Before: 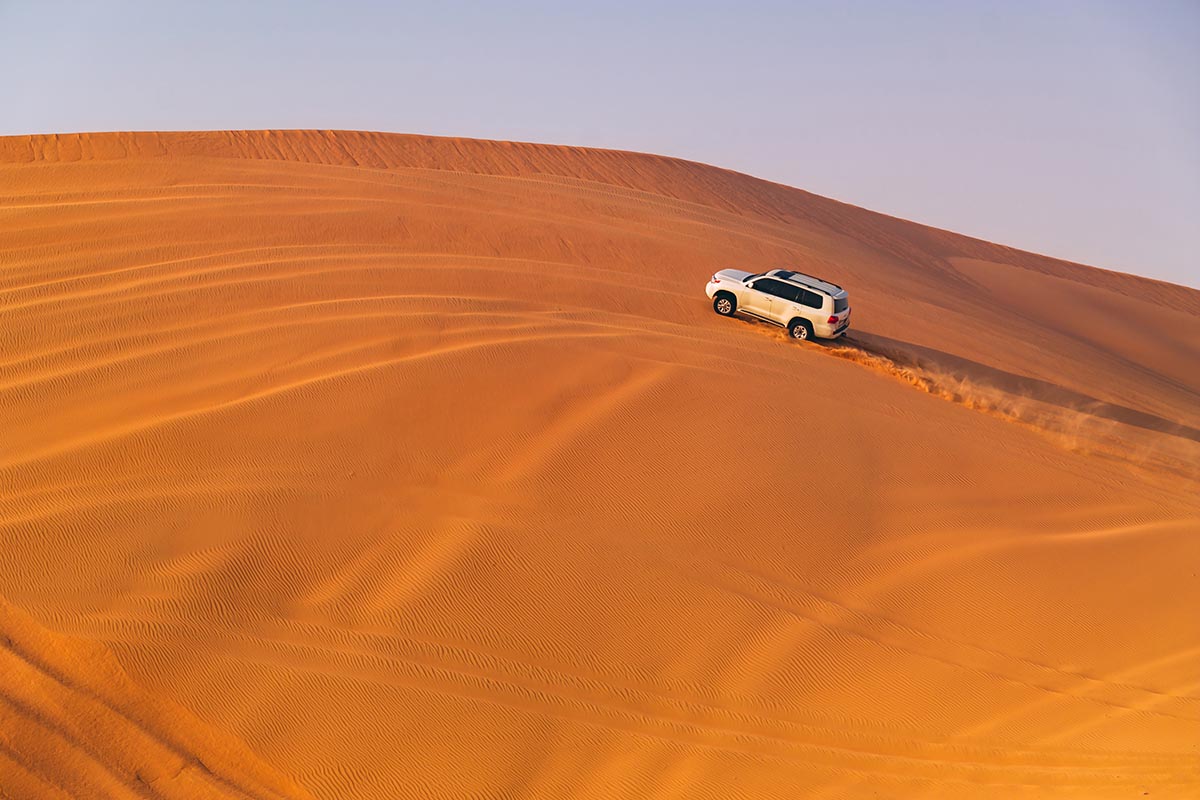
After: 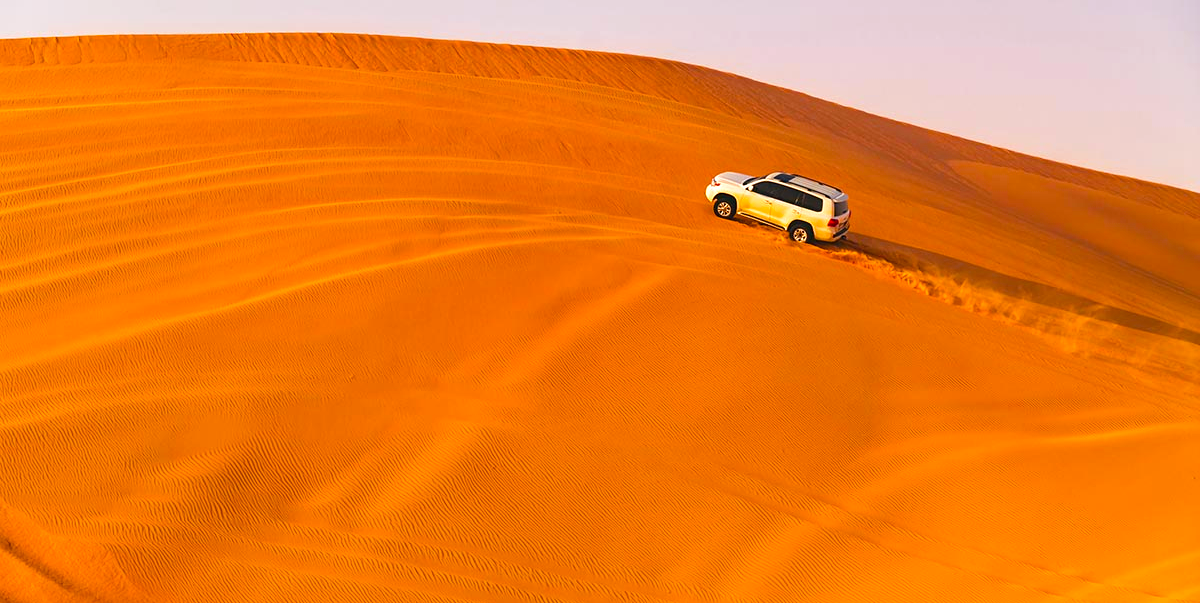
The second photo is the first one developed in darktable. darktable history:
color balance rgb: power › luminance 9.801%, power › chroma 2.815%, power › hue 58.73°, linear chroma grading › global chroma 8.898%, perceptual saturation grading › global saturation 25.413%, perceptual brilliance grading › highlights 10.302%, perceptual brilliance grading › mid-tones 4.53%
crop and rotate: top 12.334%, bottom 12.259%
